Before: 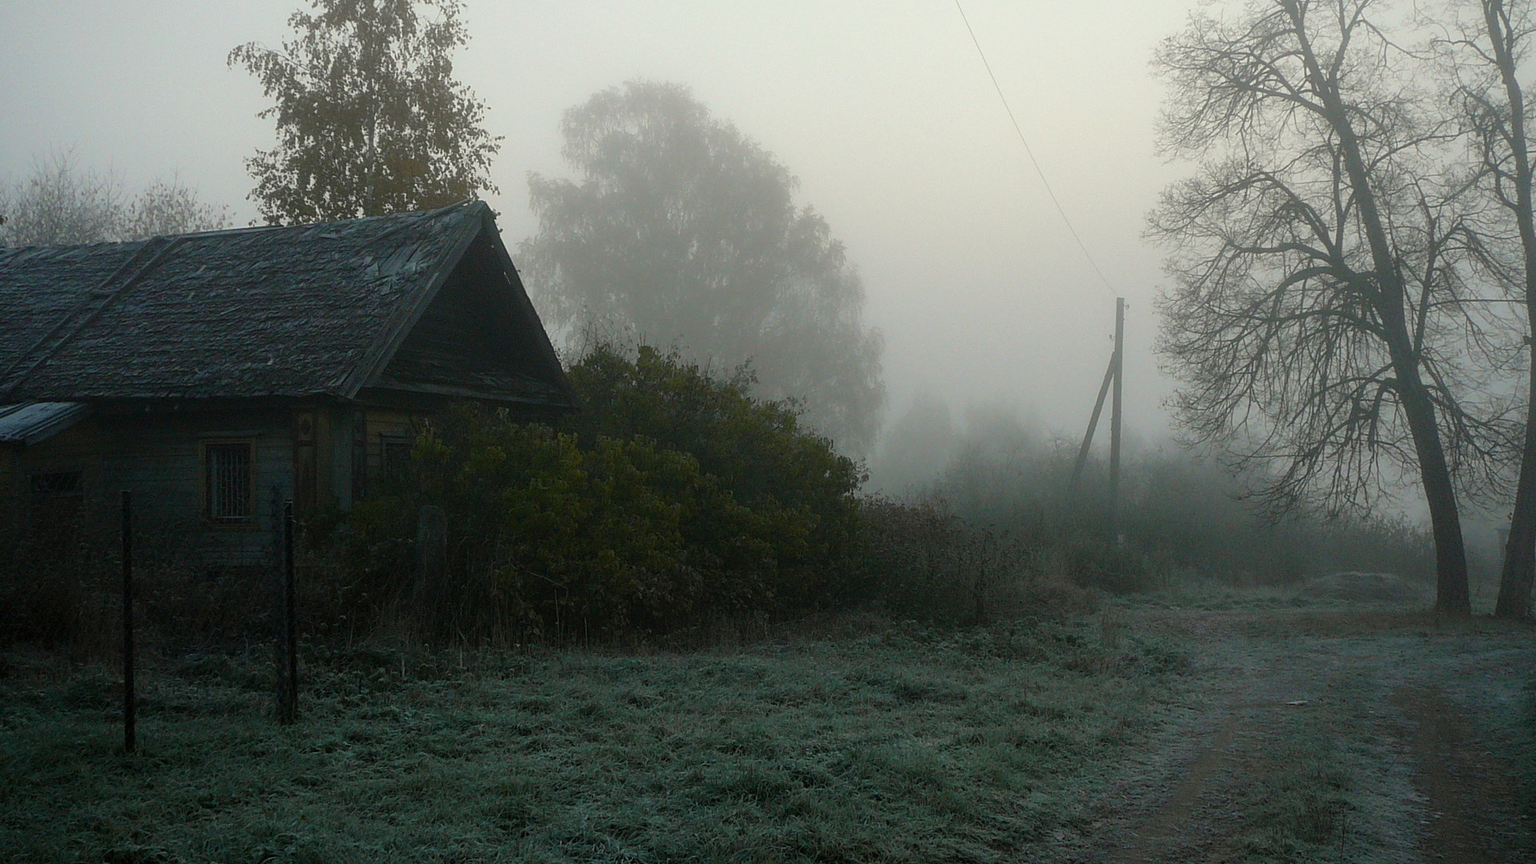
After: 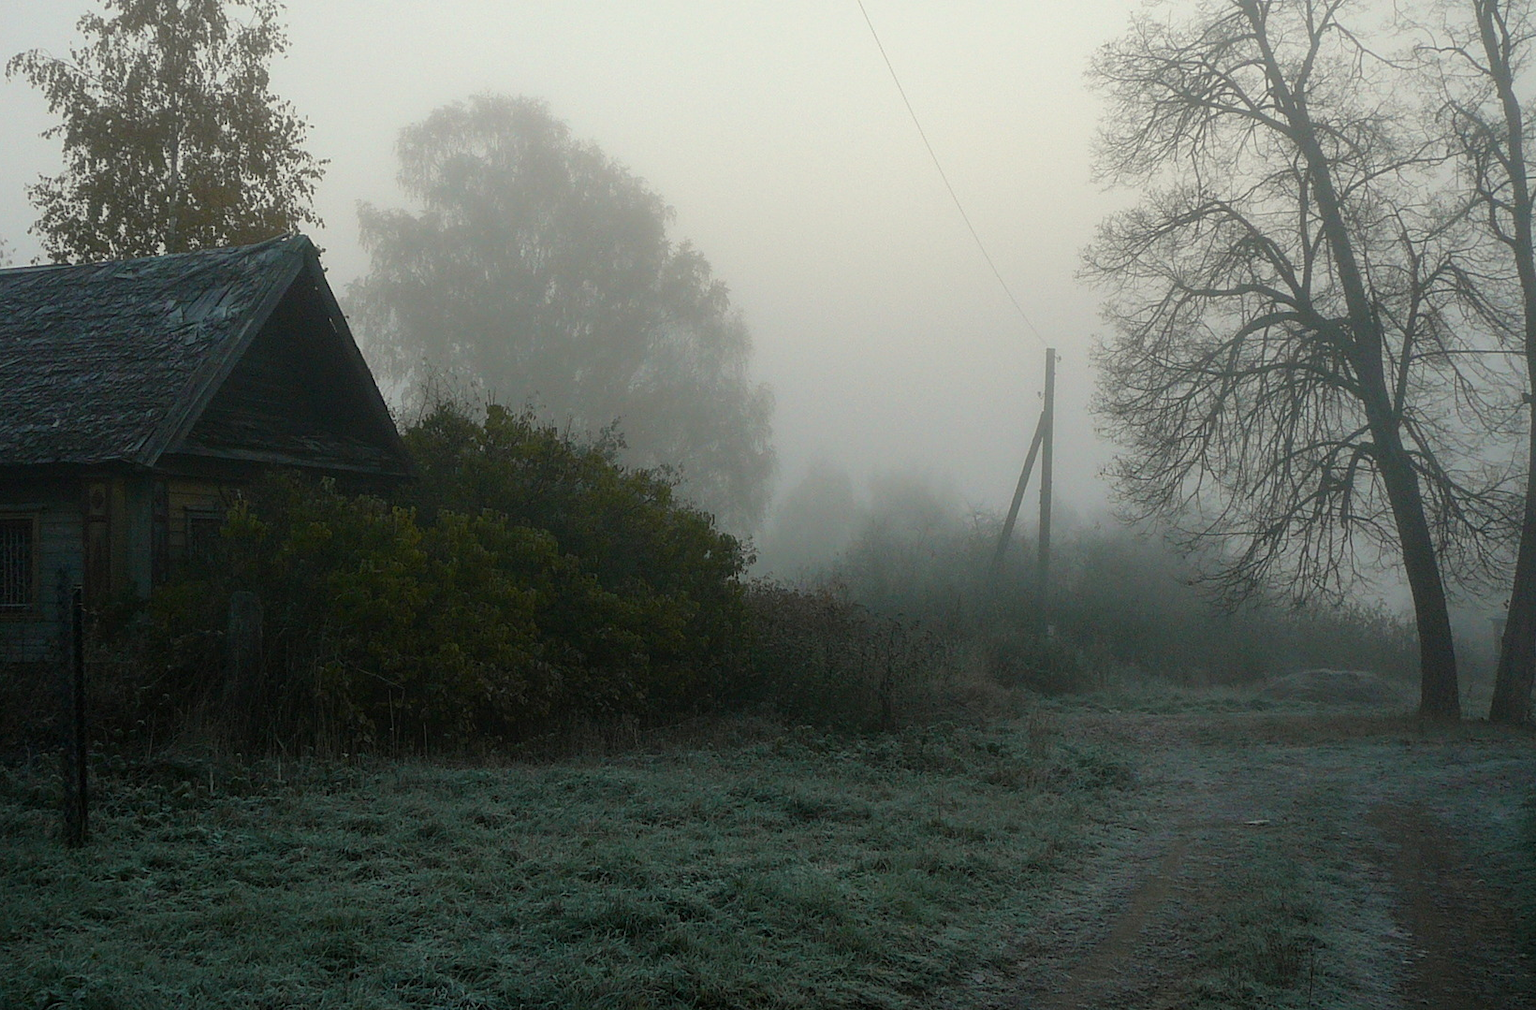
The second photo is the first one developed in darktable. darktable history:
crop and rotate: left 14.513%
